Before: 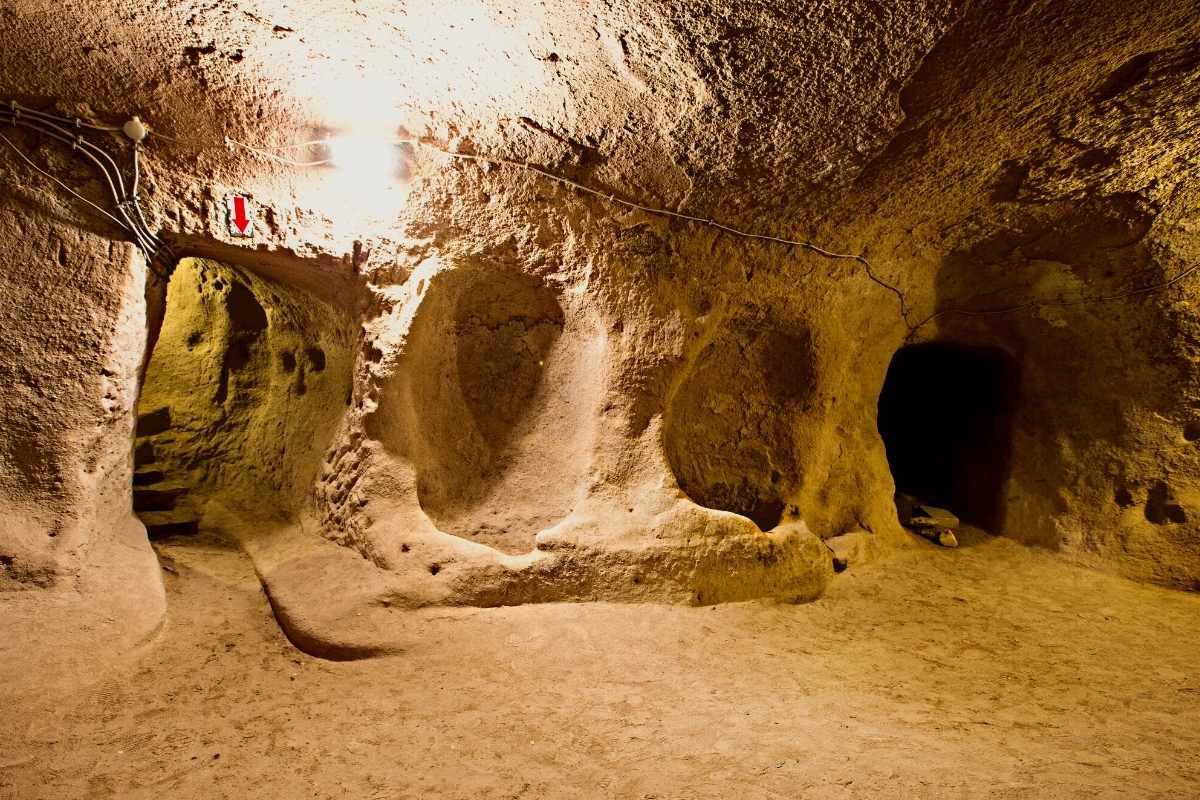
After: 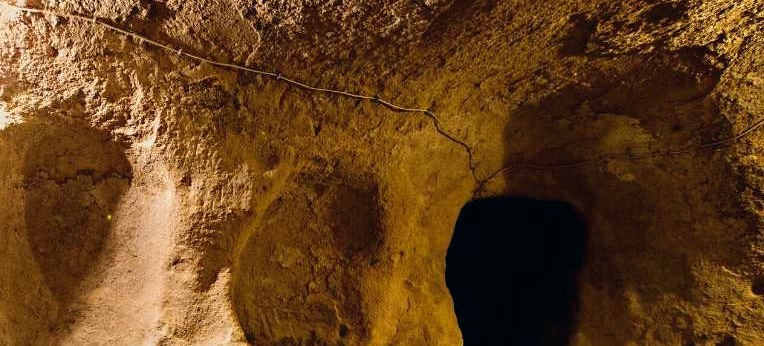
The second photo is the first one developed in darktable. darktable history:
crop: left 36.005%, top 18.293%, right 0.31%, bottom 38.444%
color balance: lift [1, 0.998, 1.001, 1.002], gamma [1, 1.02, 1, 0.98], gain [1, 1.02, 1.003, 0.98]
